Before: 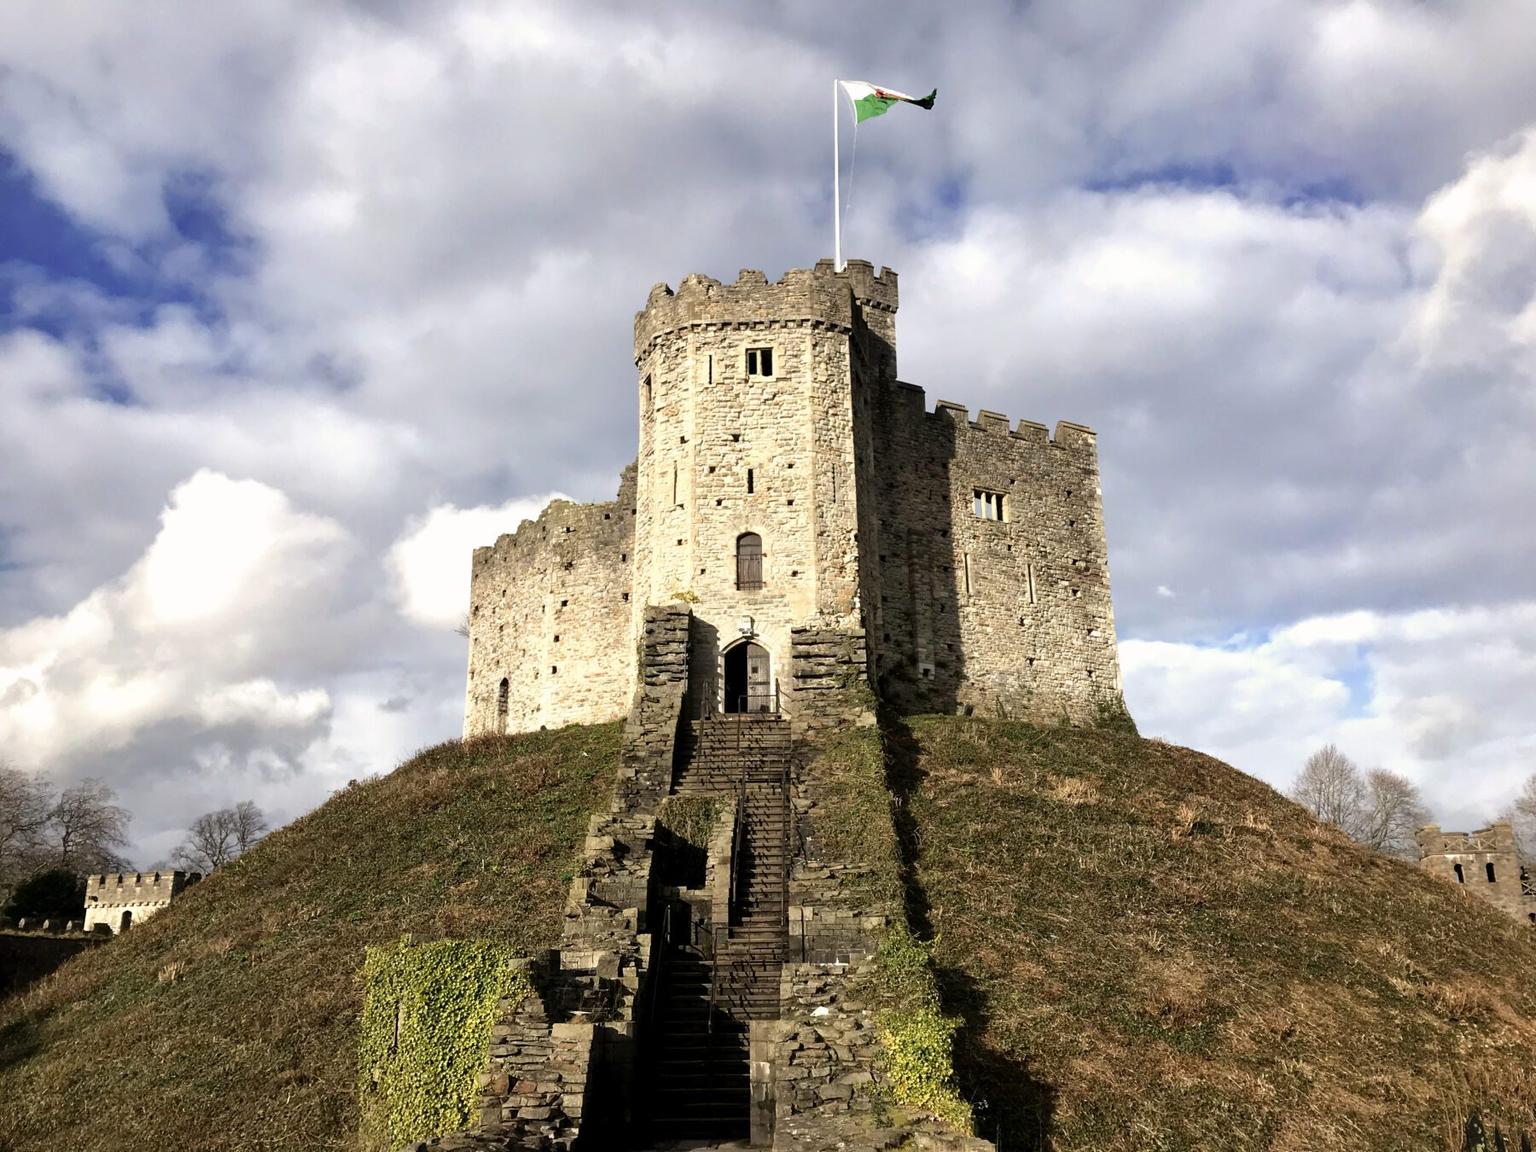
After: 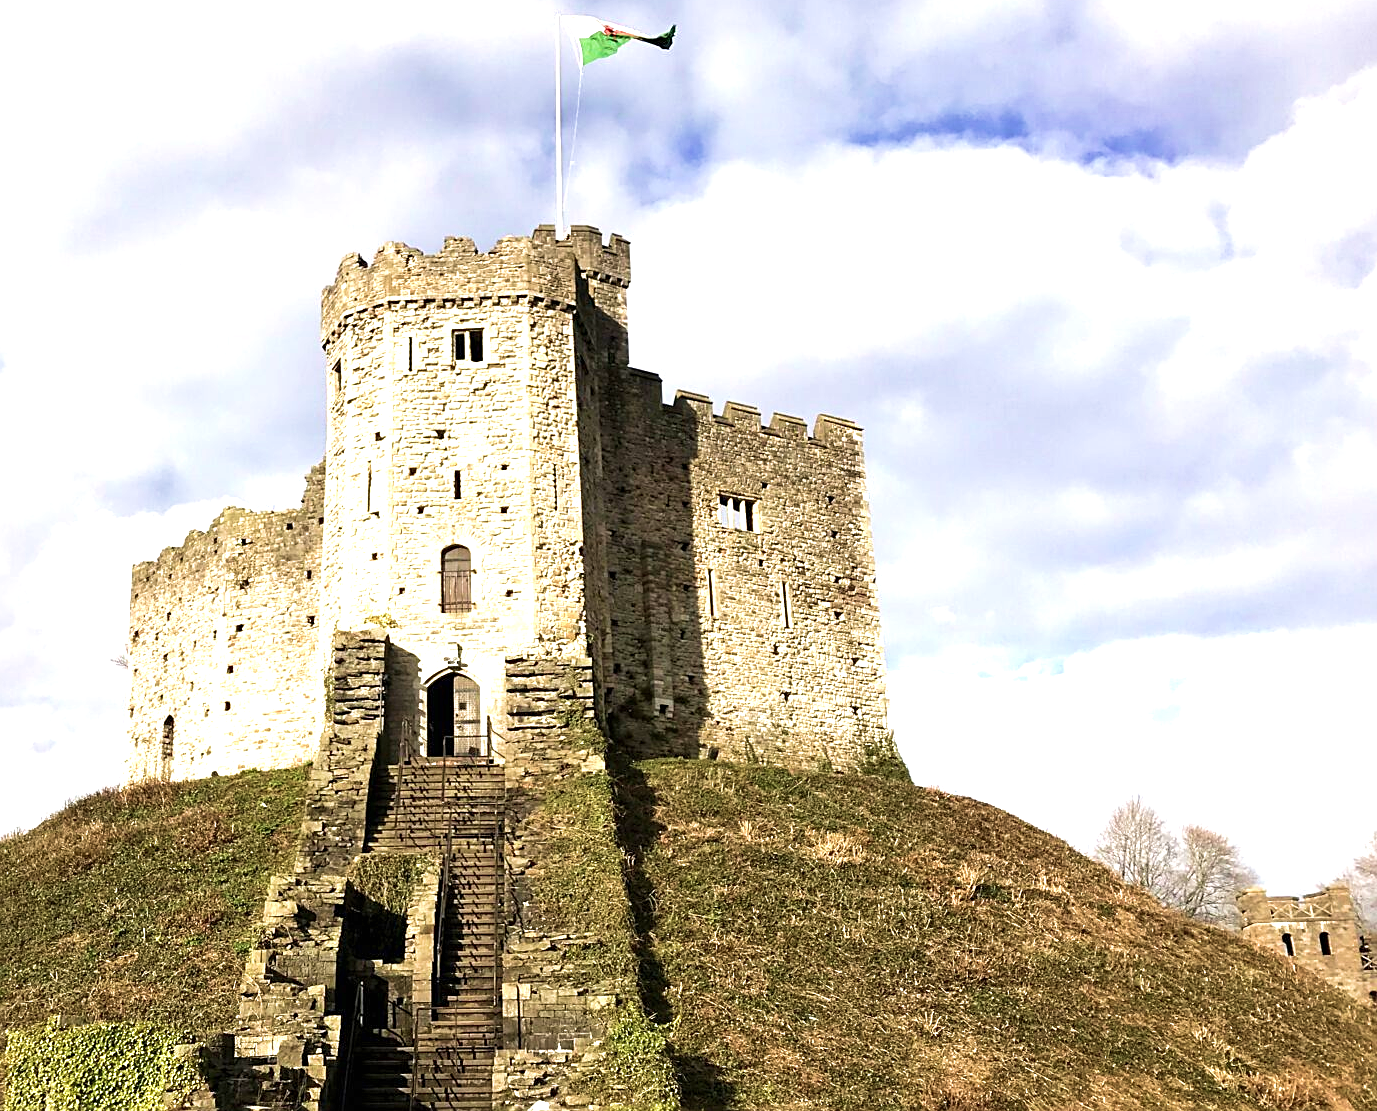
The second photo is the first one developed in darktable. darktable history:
velvia: strength 40.57%
sharpen: on, module defaults
exposure: black level correction 0, exposure 0.897 EV, compensate highlight preservation false
crop: left 23.495%, top 5.911%, bottom 11.744%
